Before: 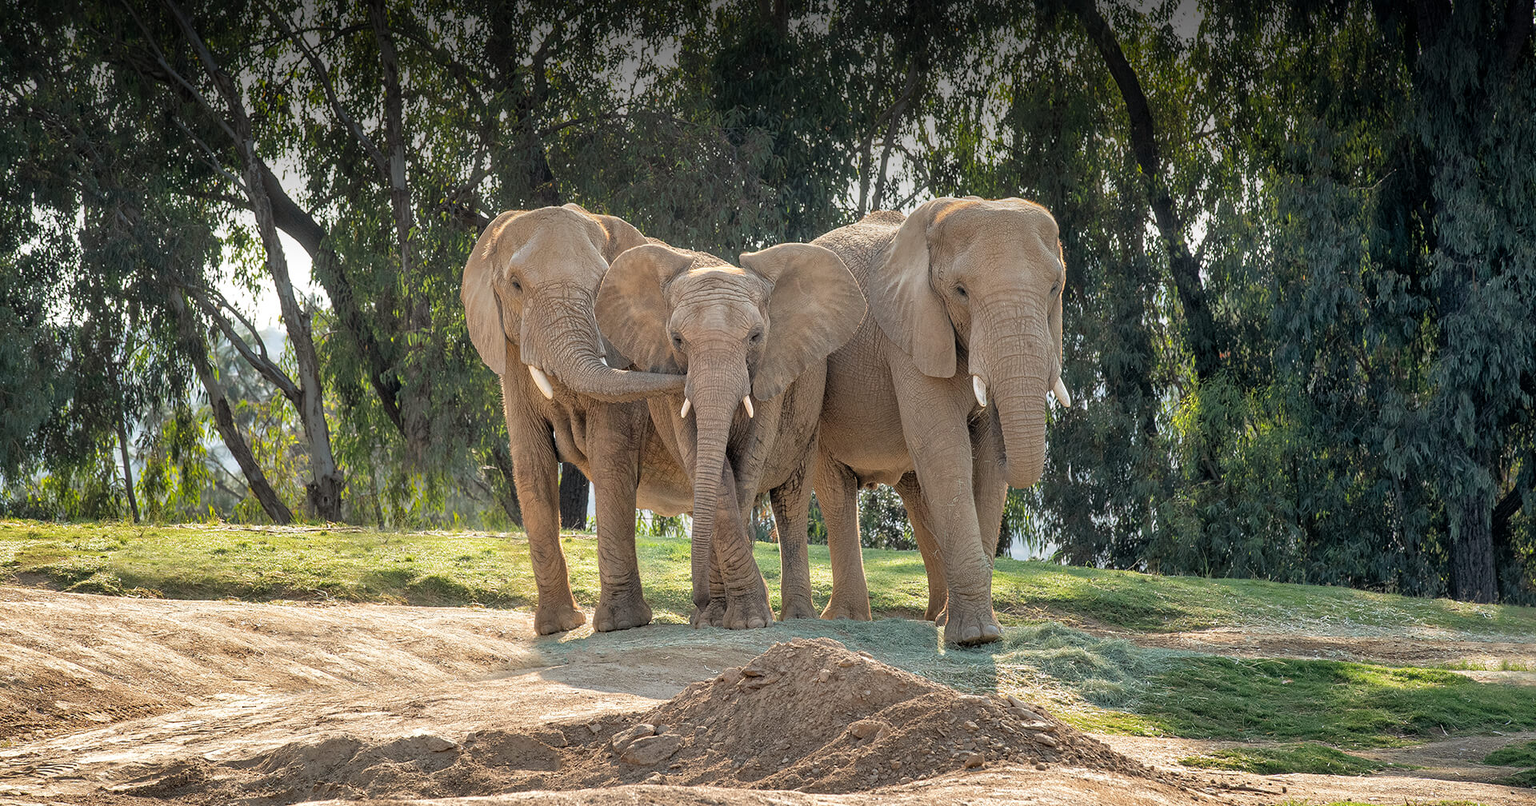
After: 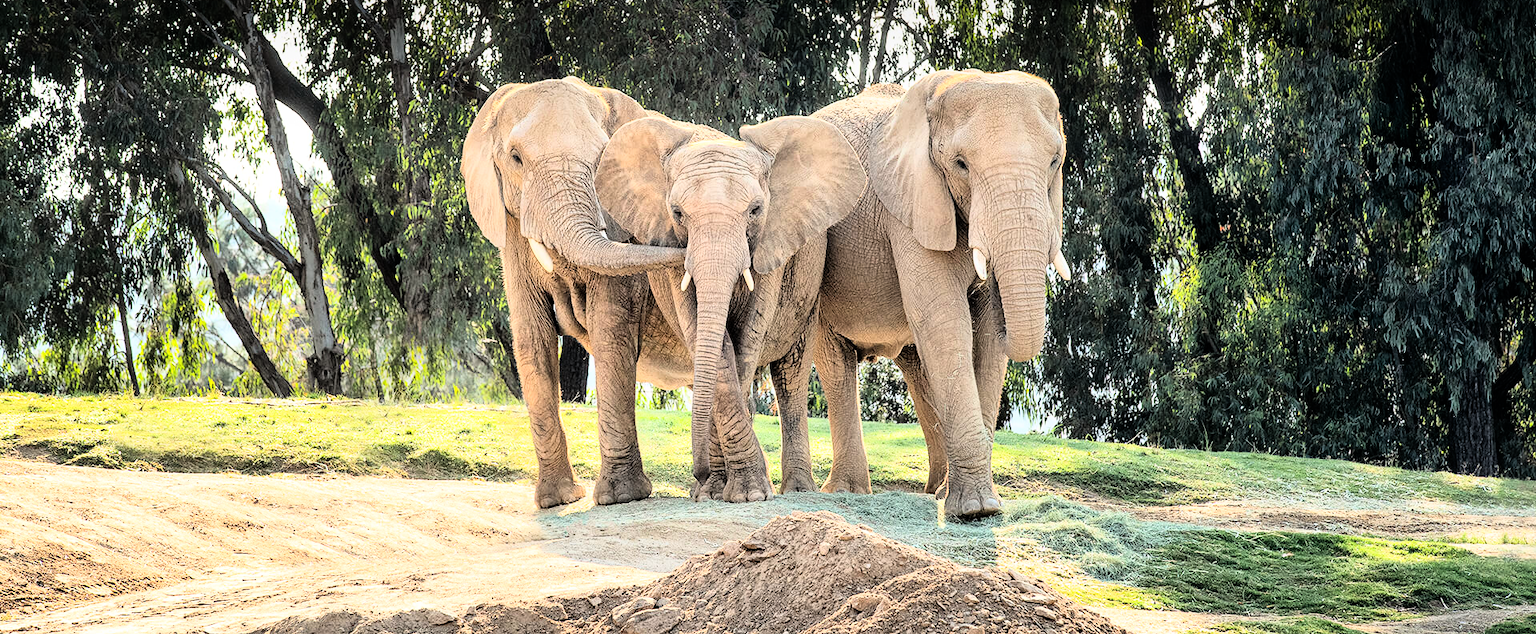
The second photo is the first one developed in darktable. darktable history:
rgb curve: curves: ch0 [(0, 0) (0.21, 0.15) (0.24, 0.21) (0.5, 0.75) (0.75, 0.96) (0.89, 0.99) (1, 1)]; ch1 [(0, 0.02) (0.21, 0.13) (0.25, 0.2) (0.5, 0.67) (0.75, 0.9) (0.89, 0.97) (1, 1)]; ch2 [(0, 0.02) (0.21, 0.13) (0.25, 0.2) (0.5, 0.67) (0.75, 0.9) (0.89, 0.97) (1, 1)], compensate middle gray true
white balance: emerald 1
crop and rotate: top 15.774%, bottom 5.506%
